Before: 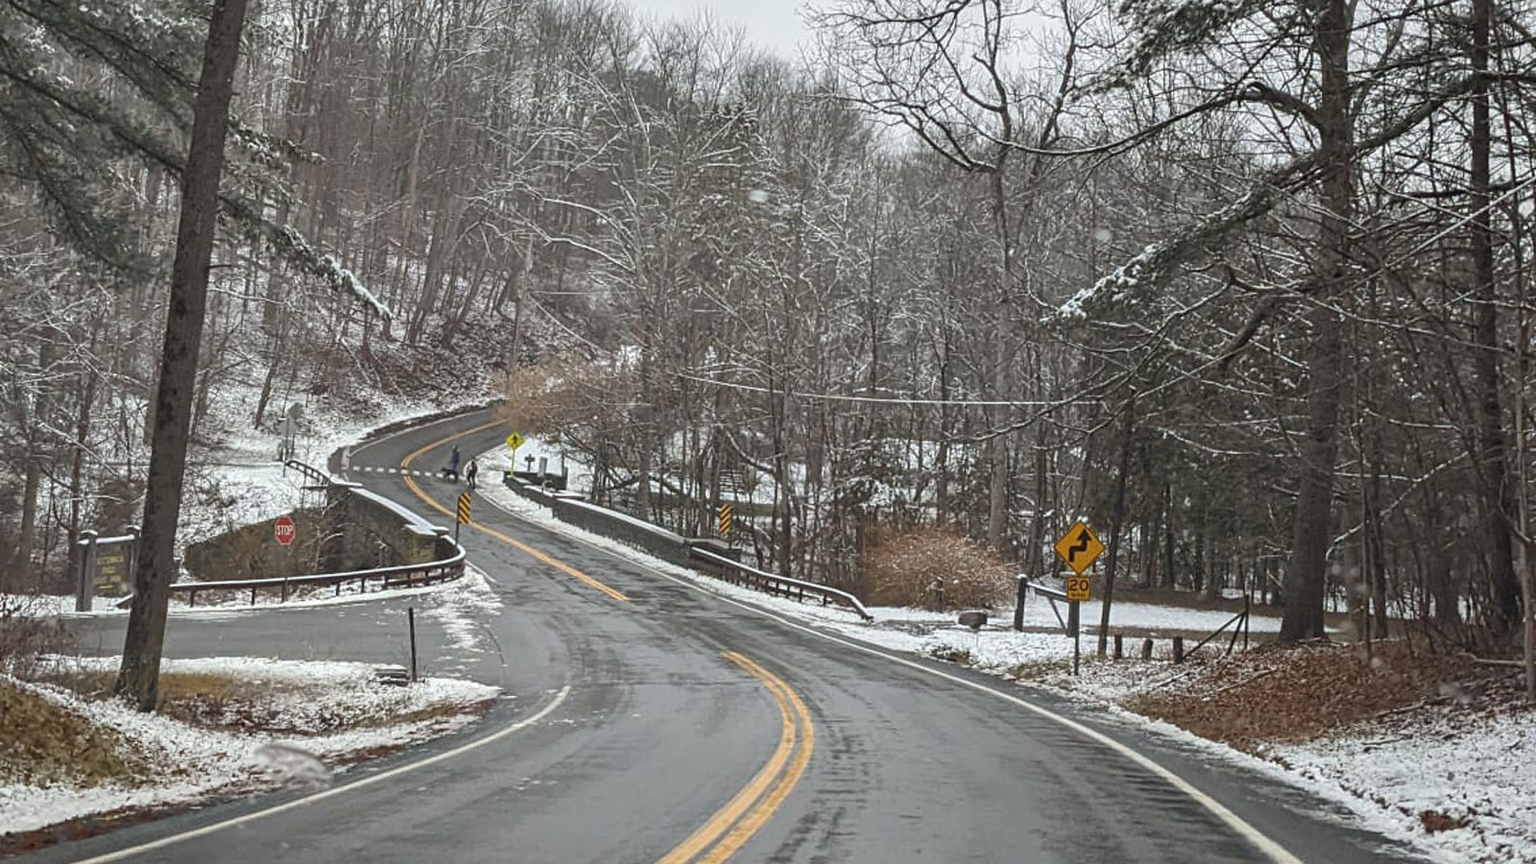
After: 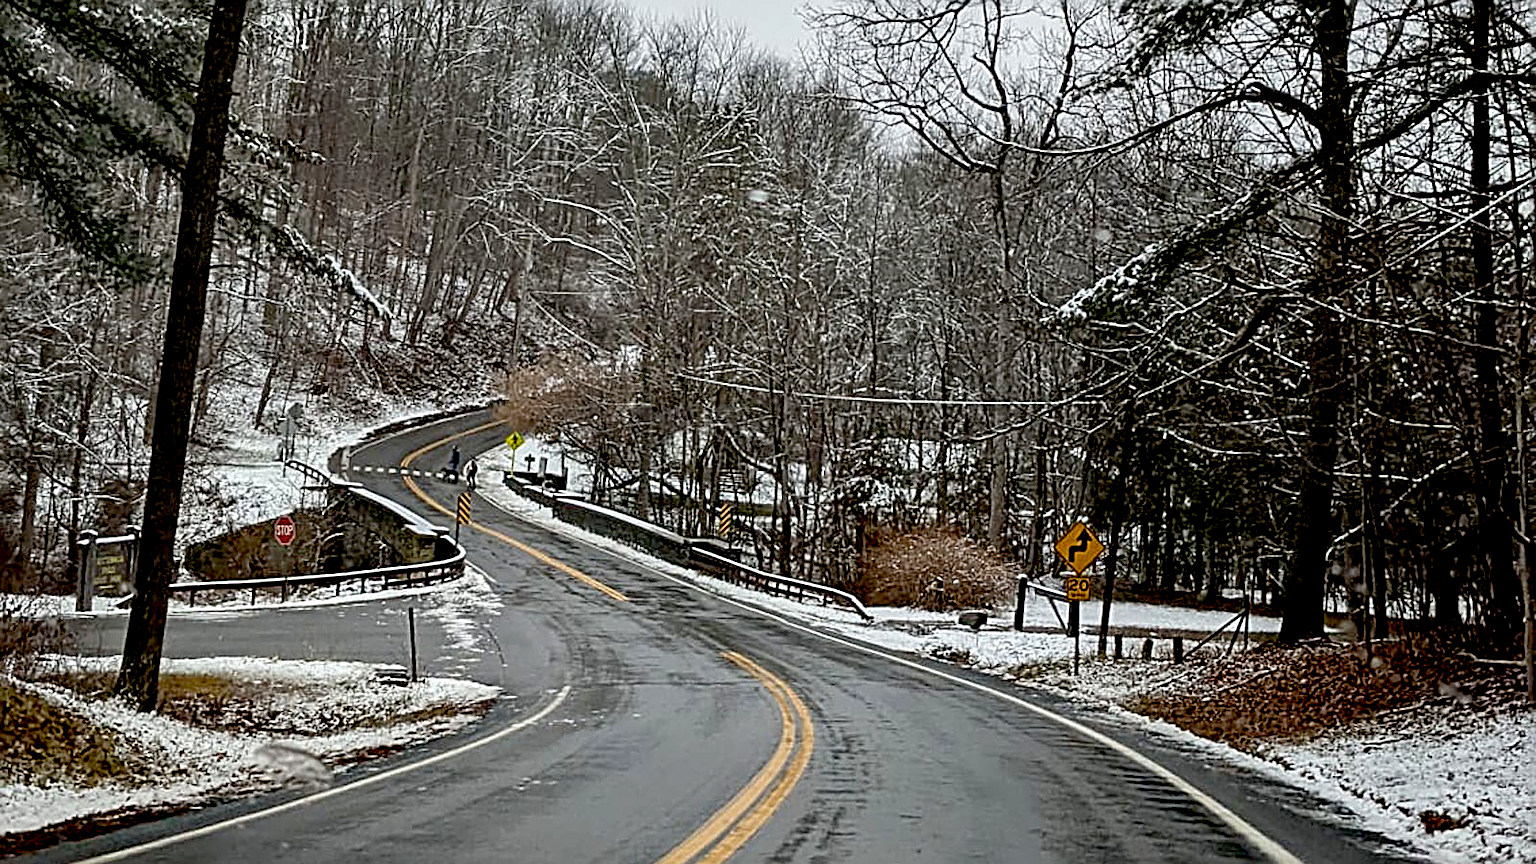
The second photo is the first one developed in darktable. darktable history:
exposure: black level correction 0.056, exposure -0.039 EV, compensate highlight preservation false
sharpen: radius 2.584, amount 0.688
